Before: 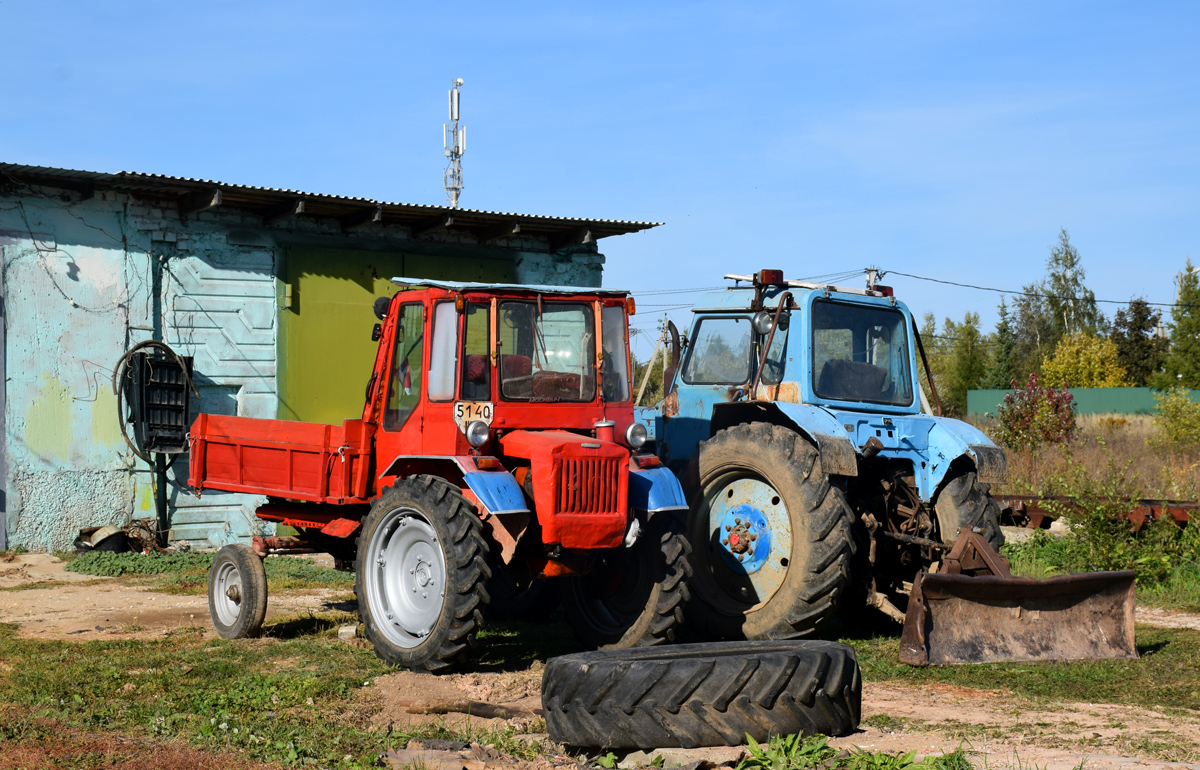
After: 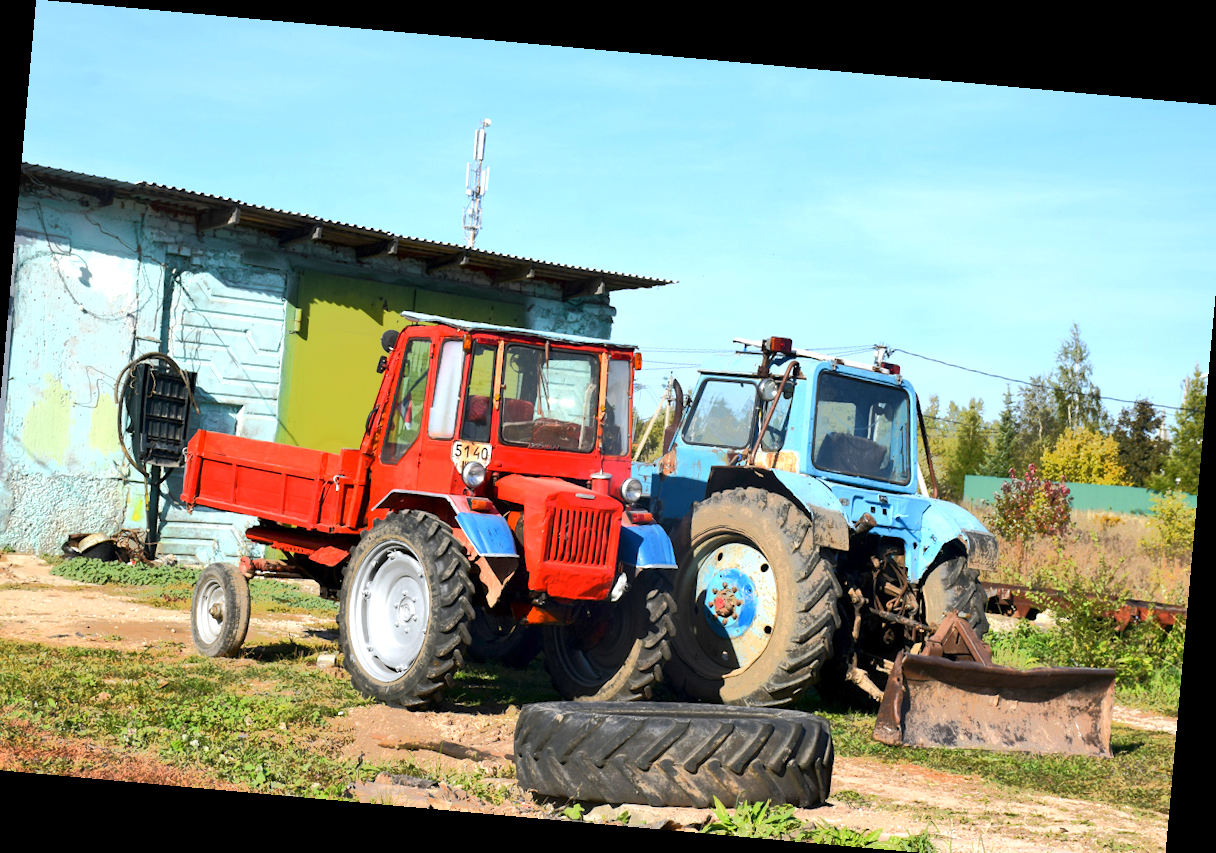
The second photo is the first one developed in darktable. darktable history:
crop and rotate: left 2.536%, right 1.107%, bottom 2.246%
rotate and perspective: rotation 5.12°, automatic cropping off
exposure: exposure 1.2 EV, compensate highlight preservation false
tone equalizer: -7 EV -0.63 EV, -6 EV 1 EV, -5 EV -0.45 EV, -4 EV 0.43 EV, -3 EV 0.41 EV, -2 EV 0.15 EV, -1 EV -0.15 EV, +0 EV -0.39 EV, smoothing diameter 25%, edges refinement/feathering 10, preserve details guided filter
